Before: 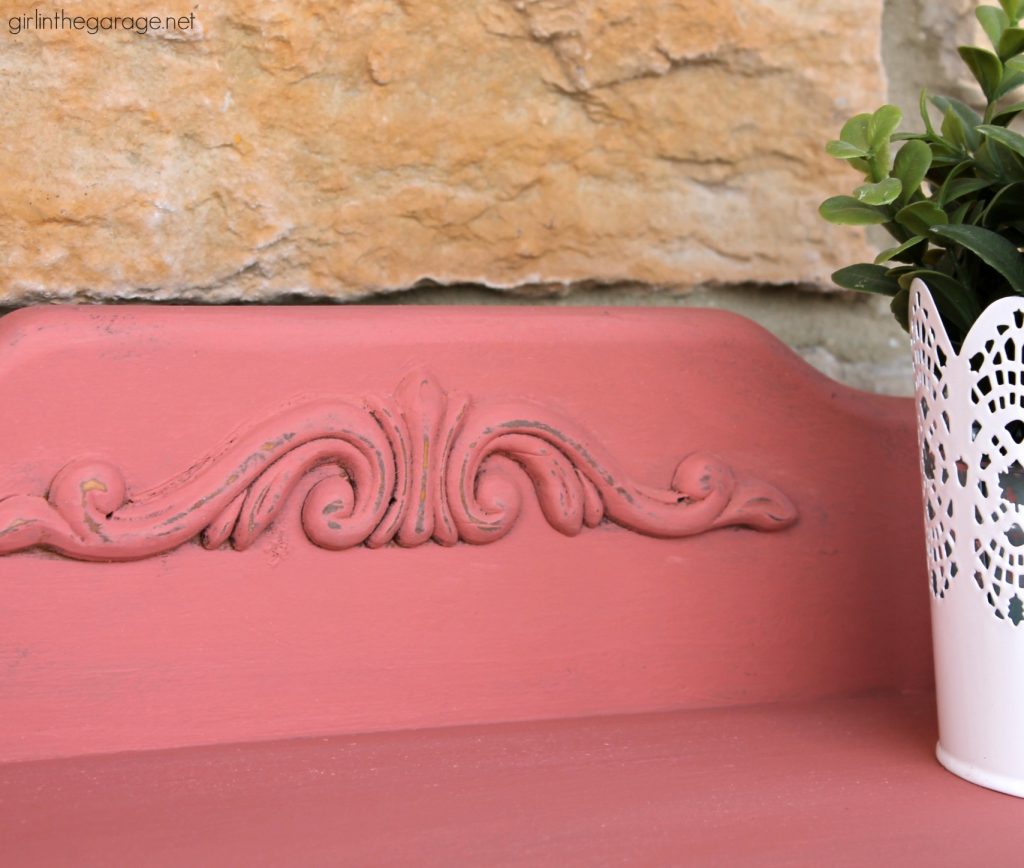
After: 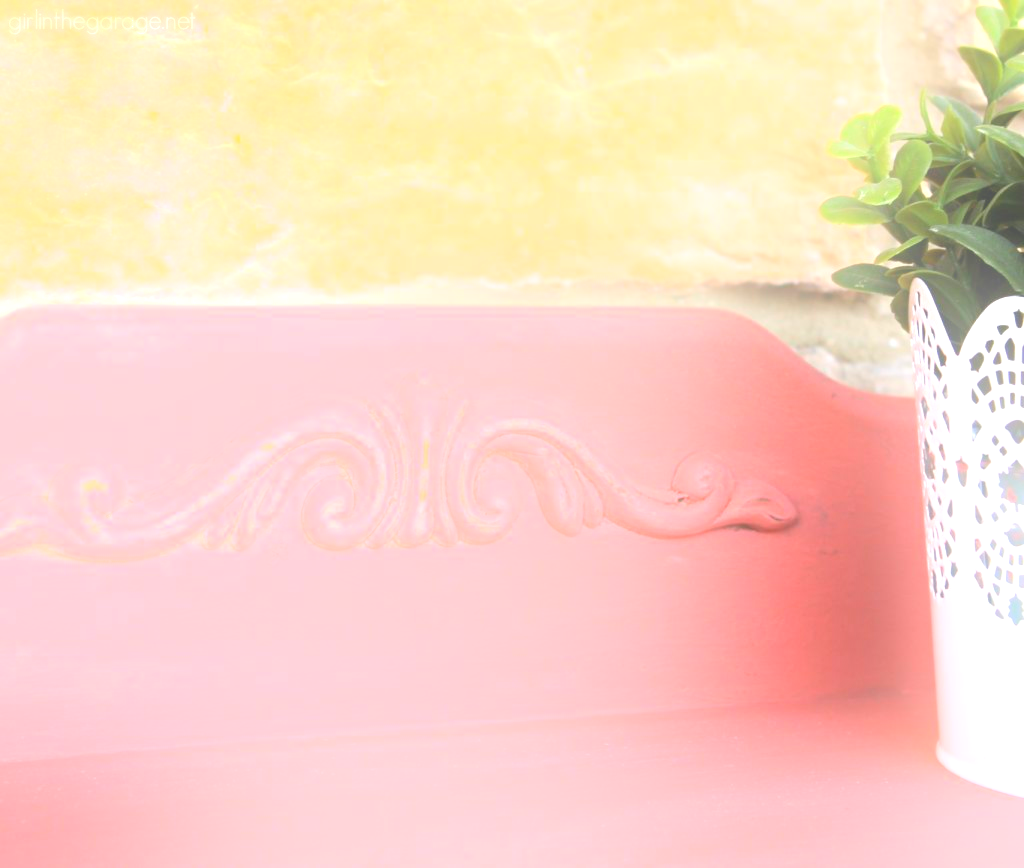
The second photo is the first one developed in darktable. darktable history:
bloom: on, module defaults
exposure: black level correction 0, exposure 1.1 EV, compensate exposure bias true, compensate highlight preservation false
